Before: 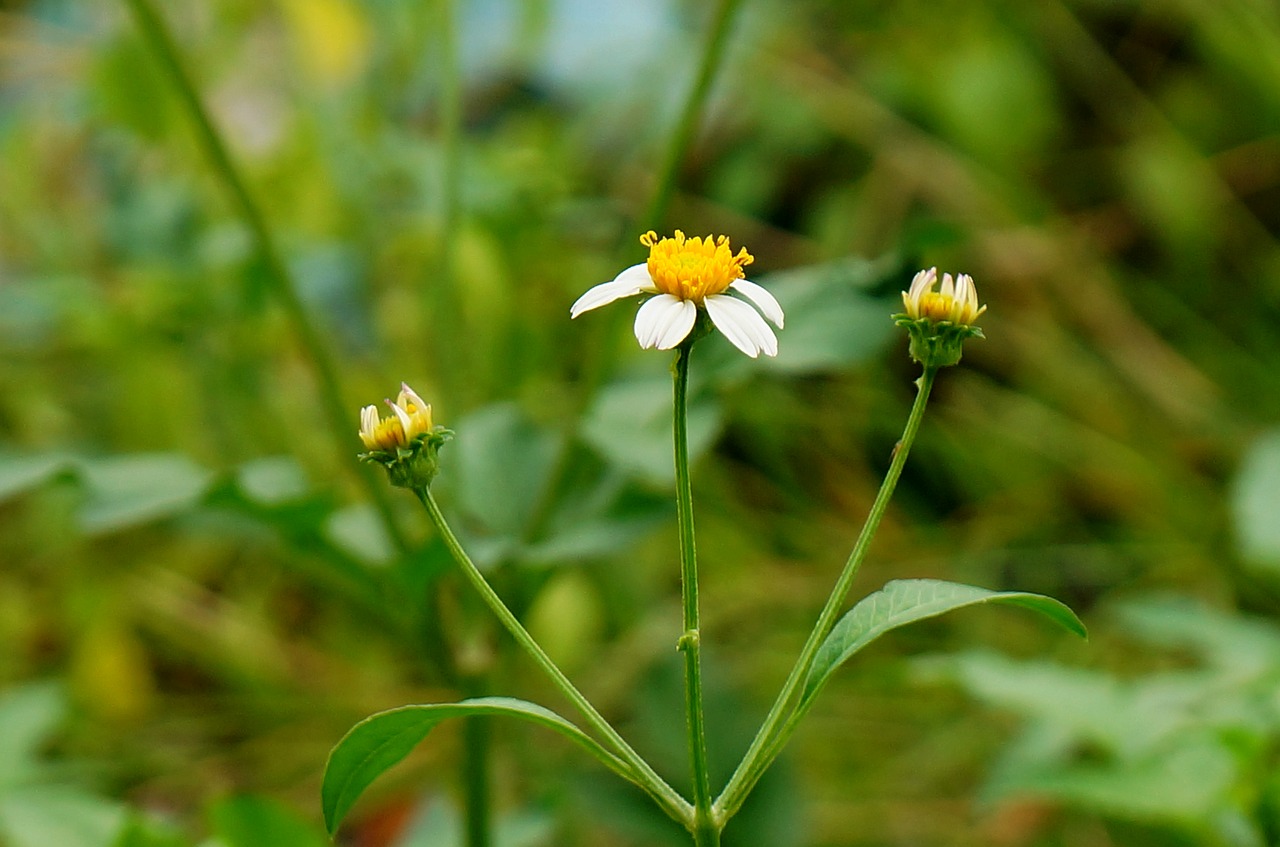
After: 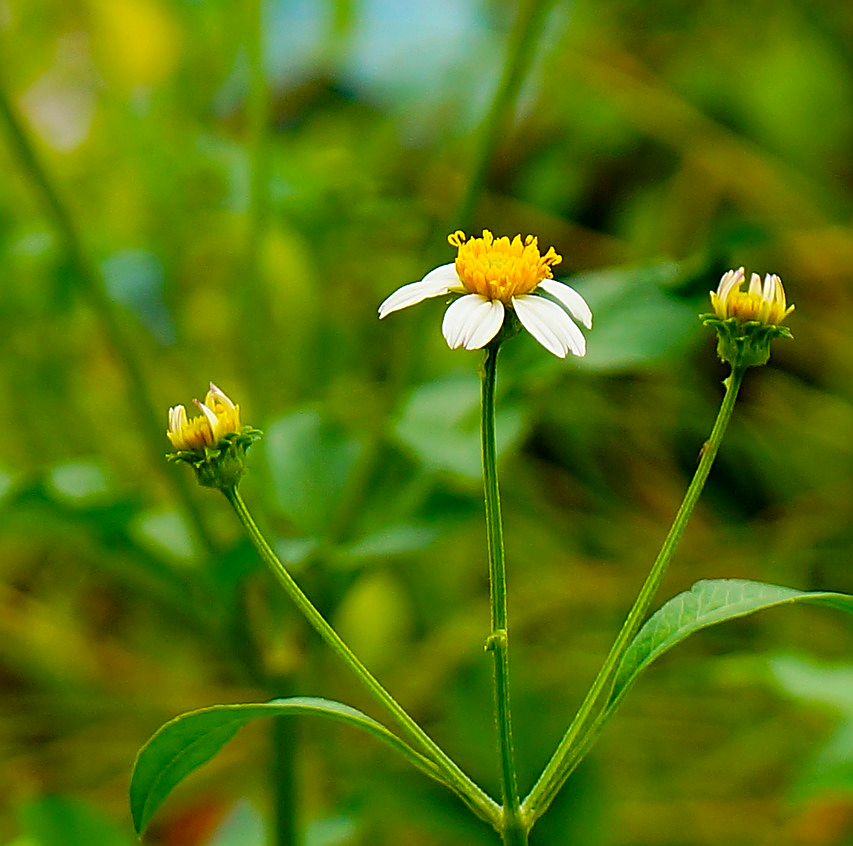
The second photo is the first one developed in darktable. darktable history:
color balance rgb: linear chroma grading › global chroma 15%, perceptual saturation grading › global saturation 30%
sharpen: on, module defaults
crop and rotate: left 15.055%, right 18.278%
